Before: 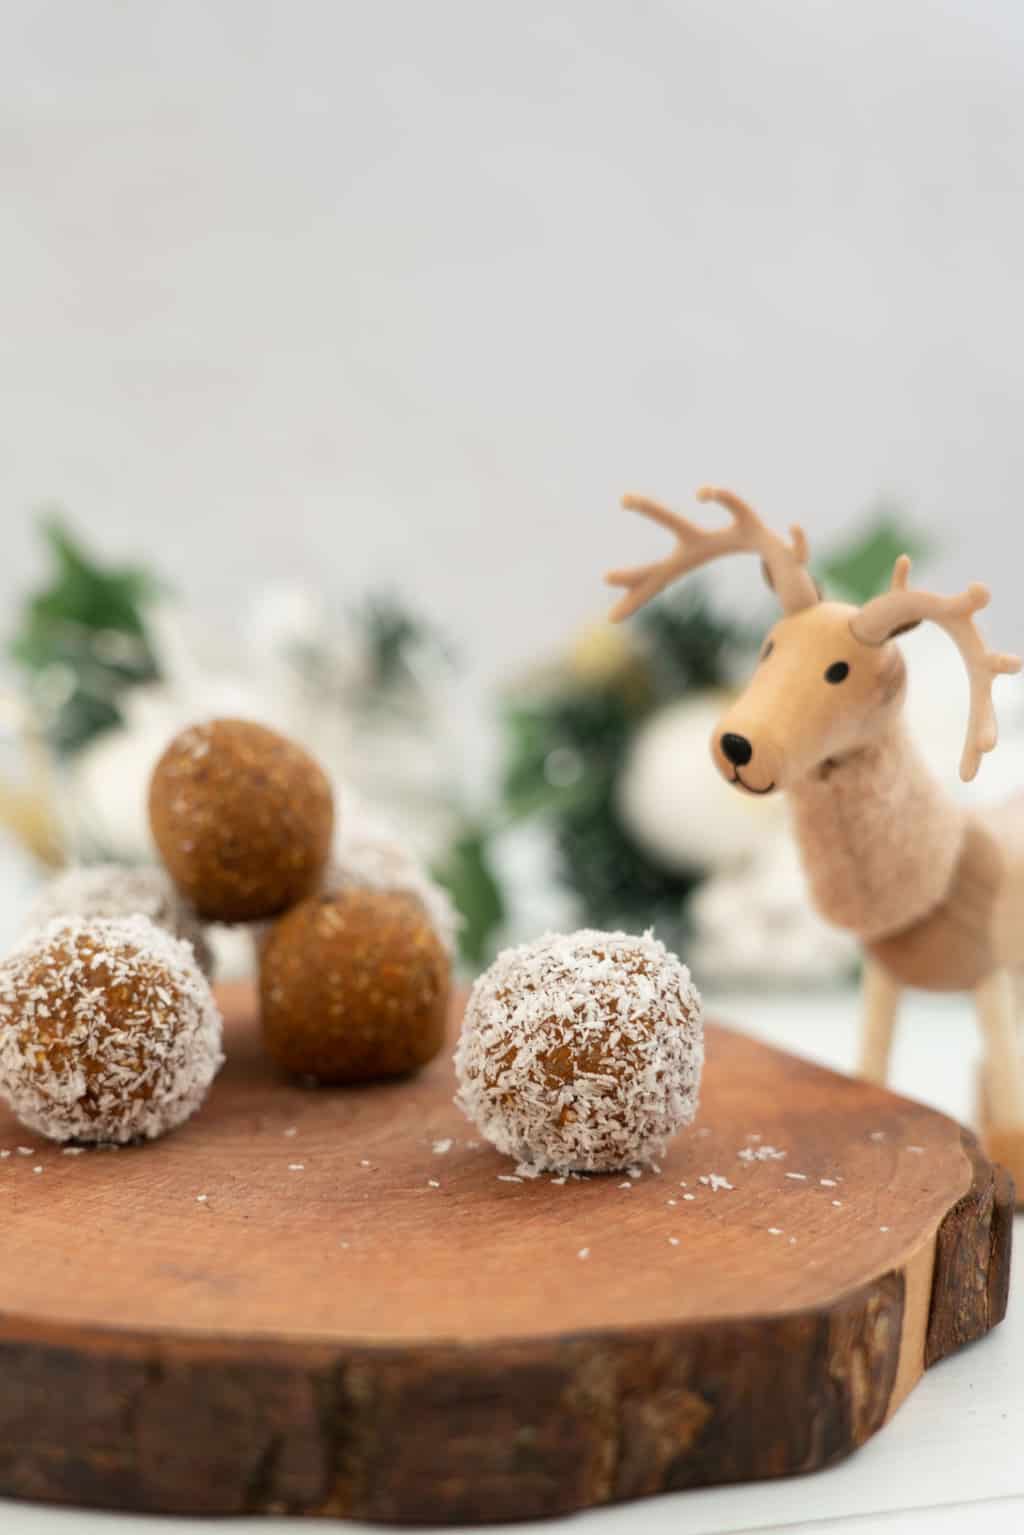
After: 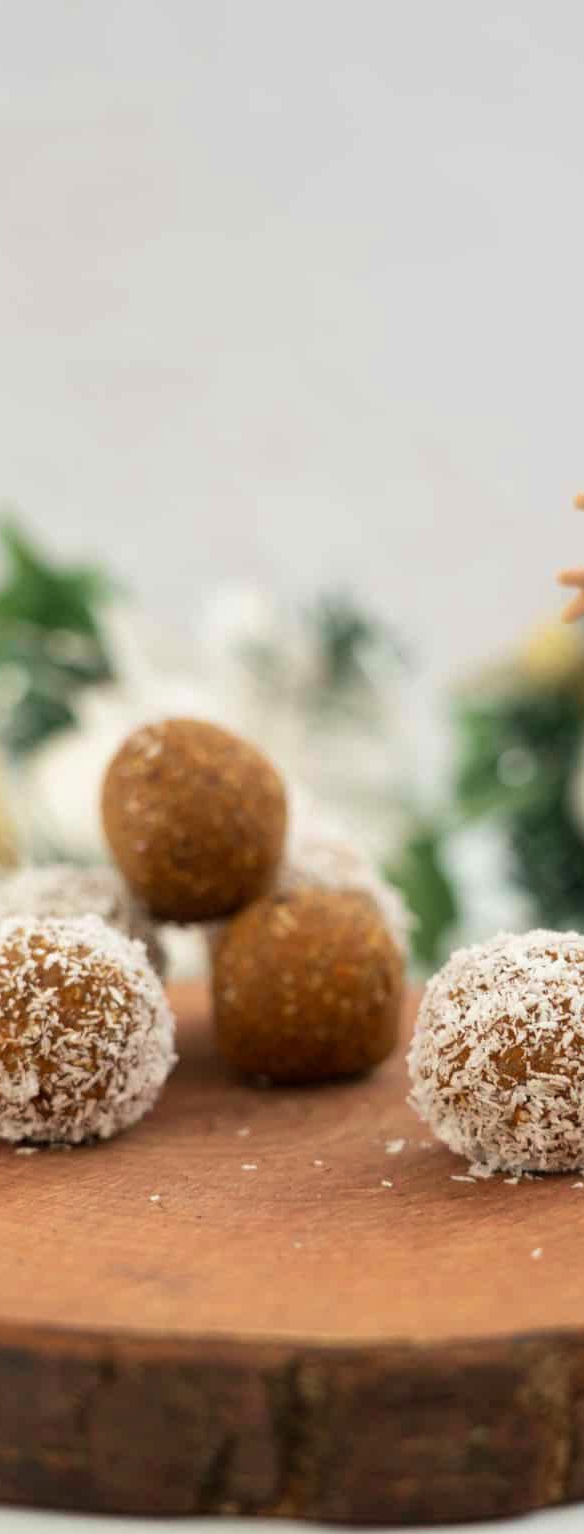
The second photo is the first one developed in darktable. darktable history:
crop: left 4.672%, right 38.283%
velvia: on, module defaults
